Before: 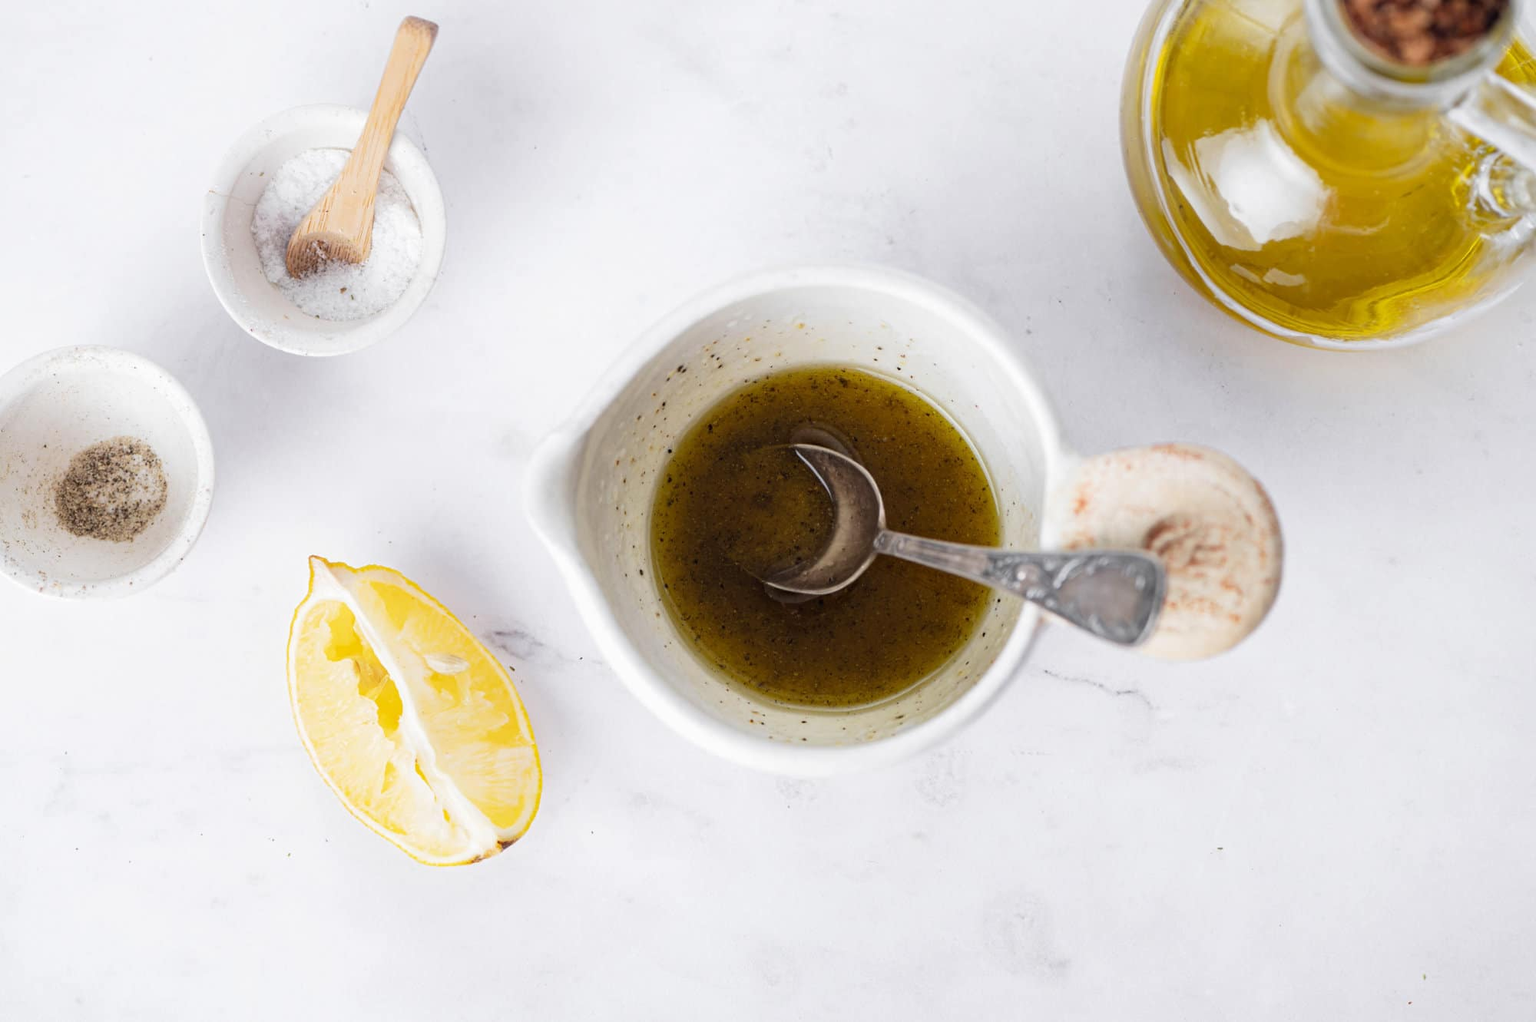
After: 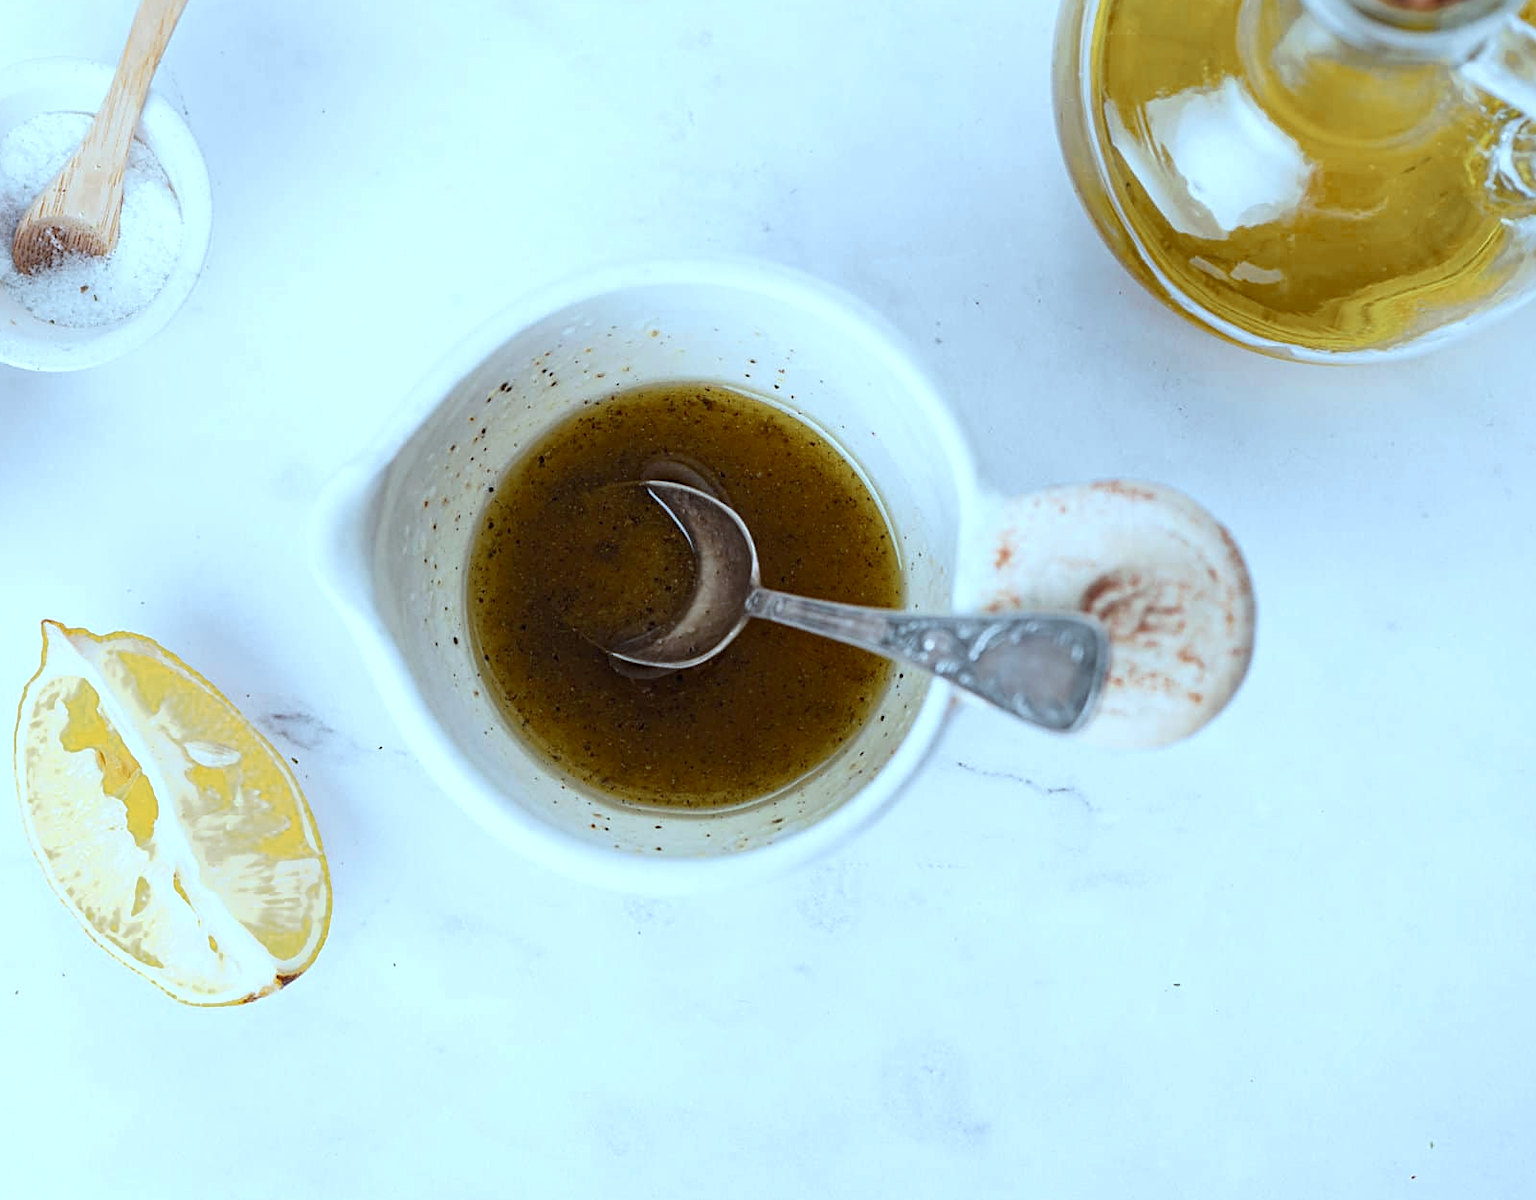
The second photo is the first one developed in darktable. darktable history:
crop and rotate: left 17.959%, top 5.771%, right 1.742%
color zones: curves: ch0 [(0.11, 0.396) (0.195, 0.36) (0.25, 0.5) (0.303, 0.412) (0.357, 0.544) (0.75, 0.5) (0.967, 0.328)]; ch1 [(0, 0.468) (0.112, 0.512) (0.202, 0.6) (0.25, 0.5) (0.307, 0.352) (0.357, 0.544) (0.75, 0.5) (0.963, 0.524)]
sharpen: on, module defaults
color correction: highlights a* -10.69, highlights b* -19.19
